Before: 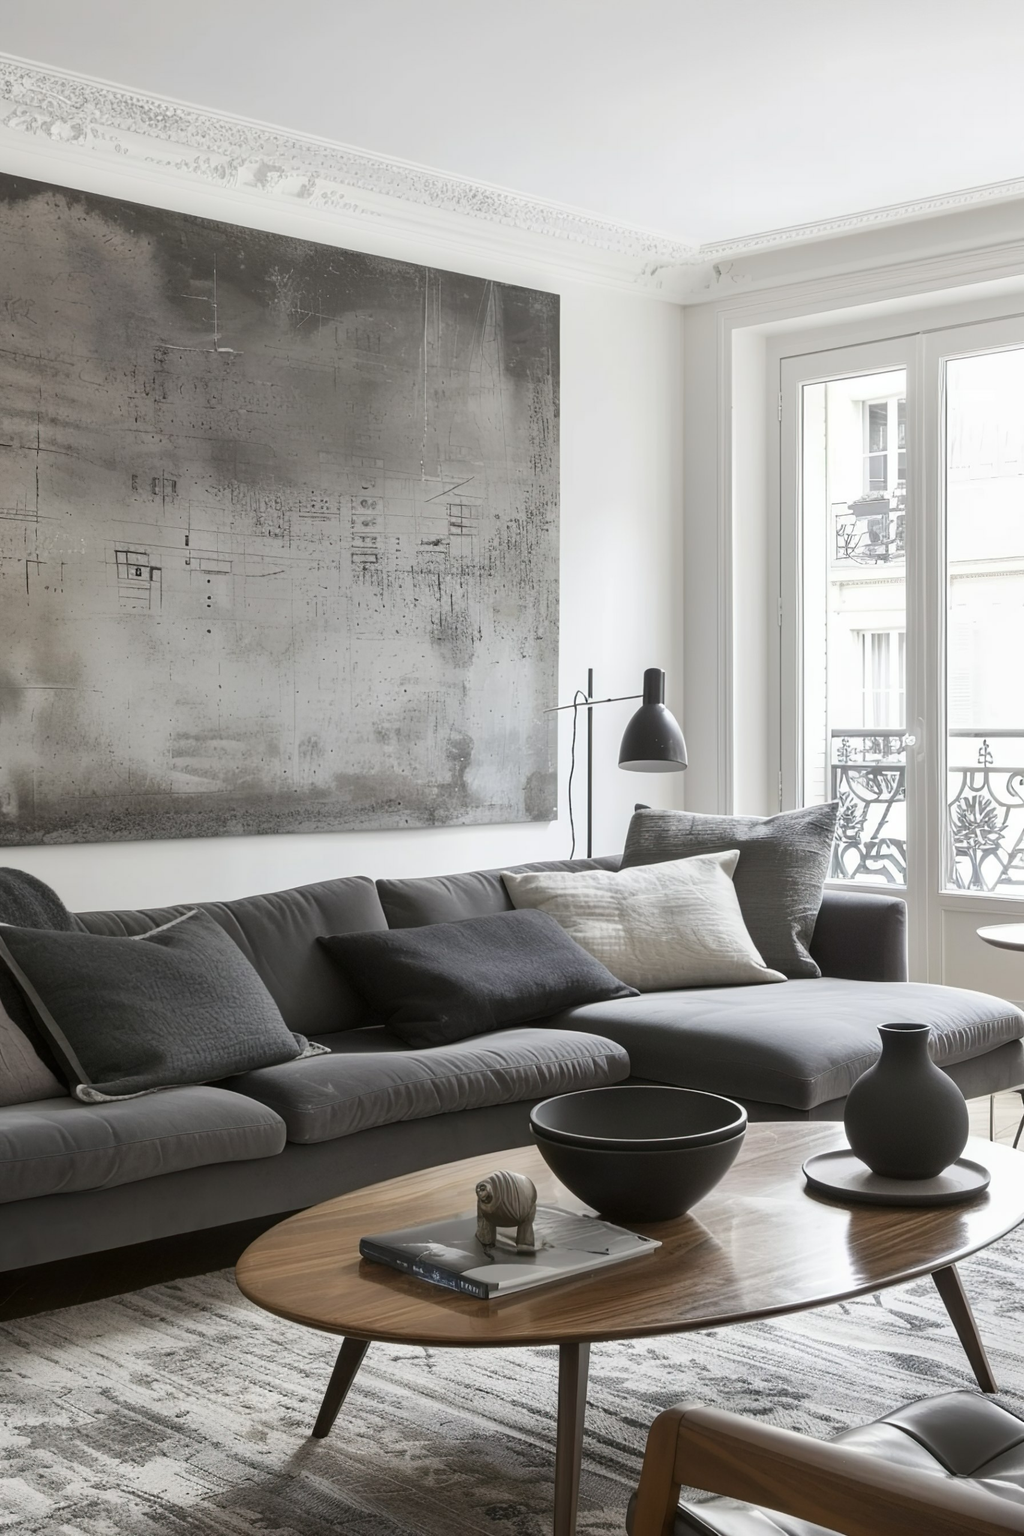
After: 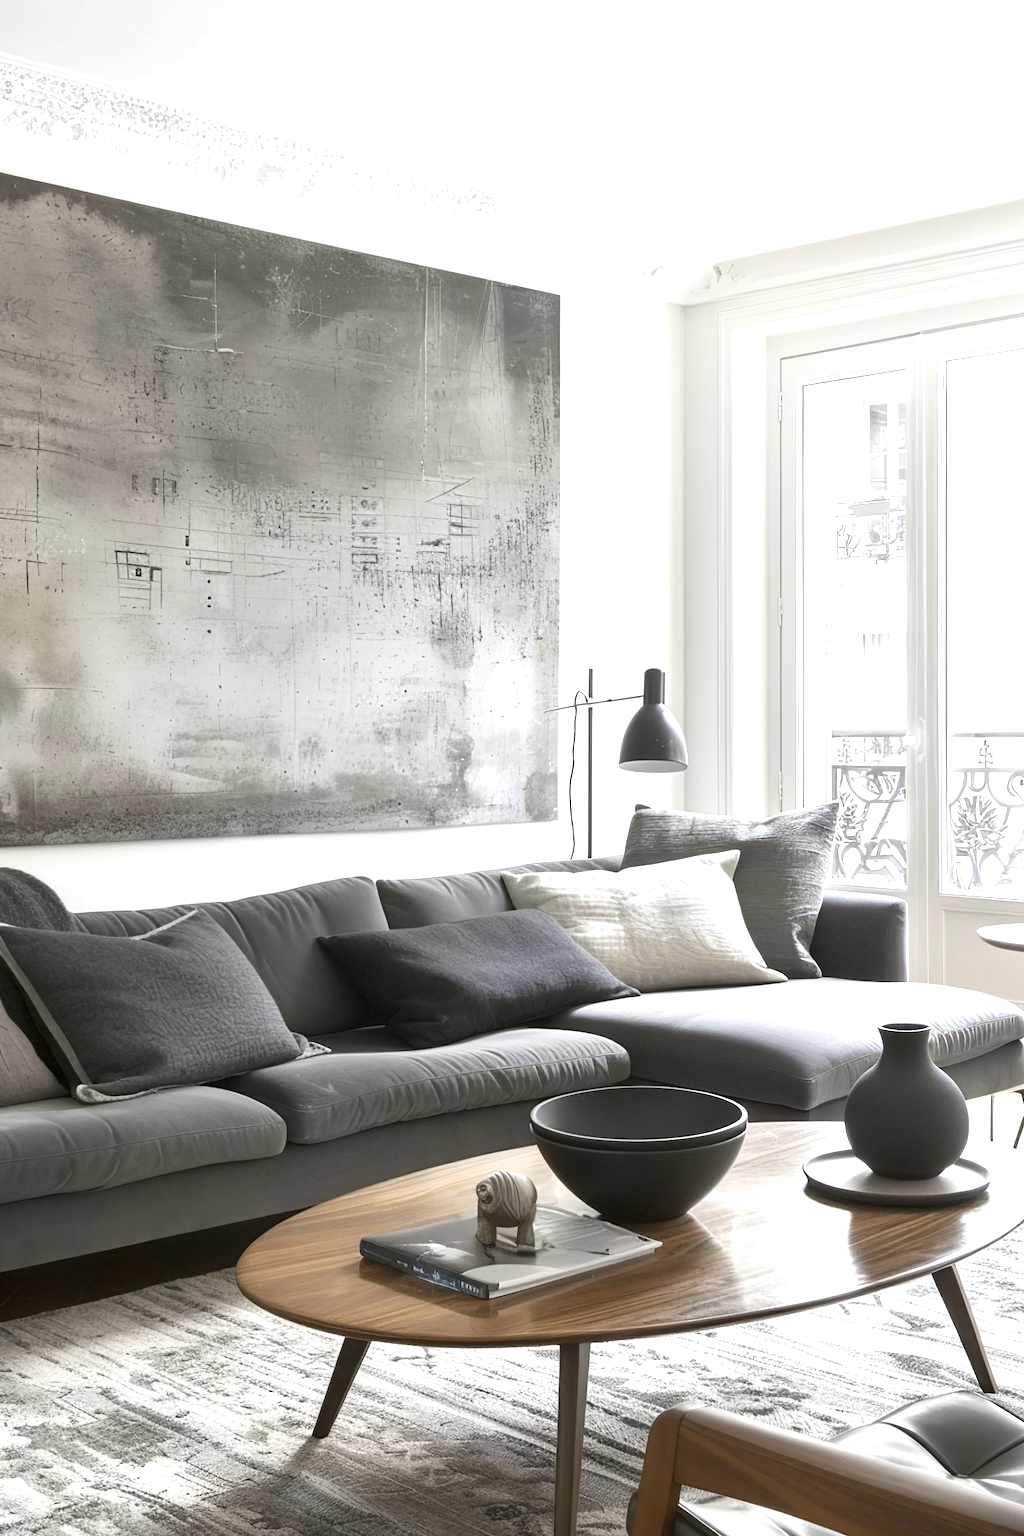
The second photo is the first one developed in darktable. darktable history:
exposure: black level correction 0, exposure 0.855 EV, compensate highlight preservation false
